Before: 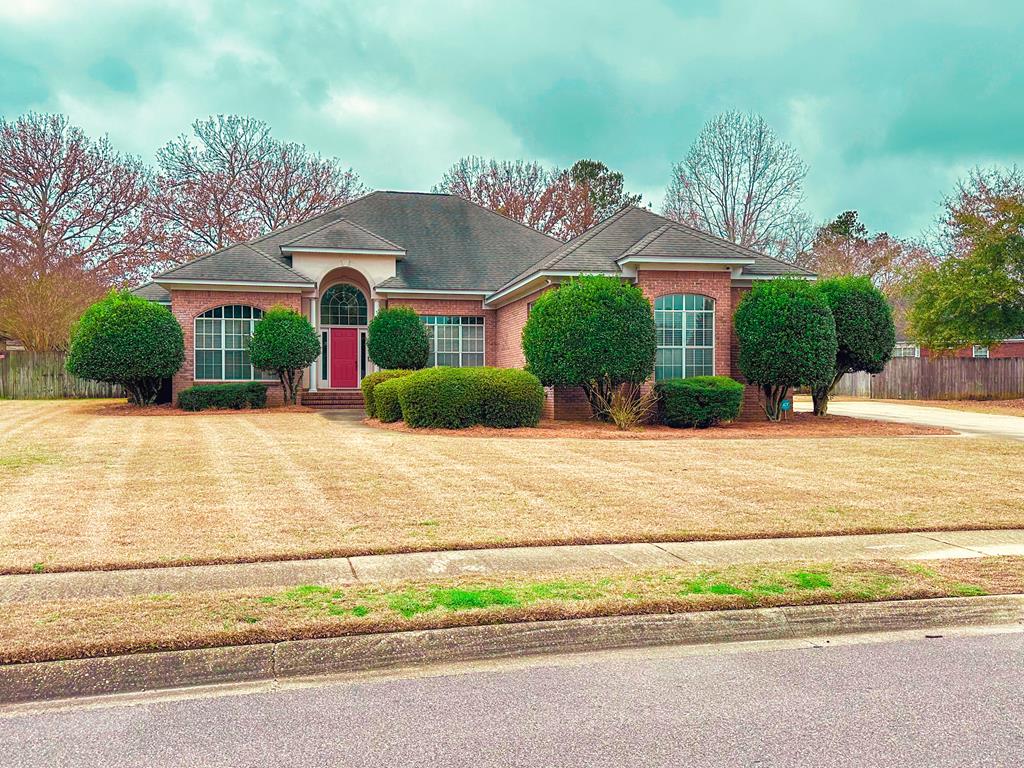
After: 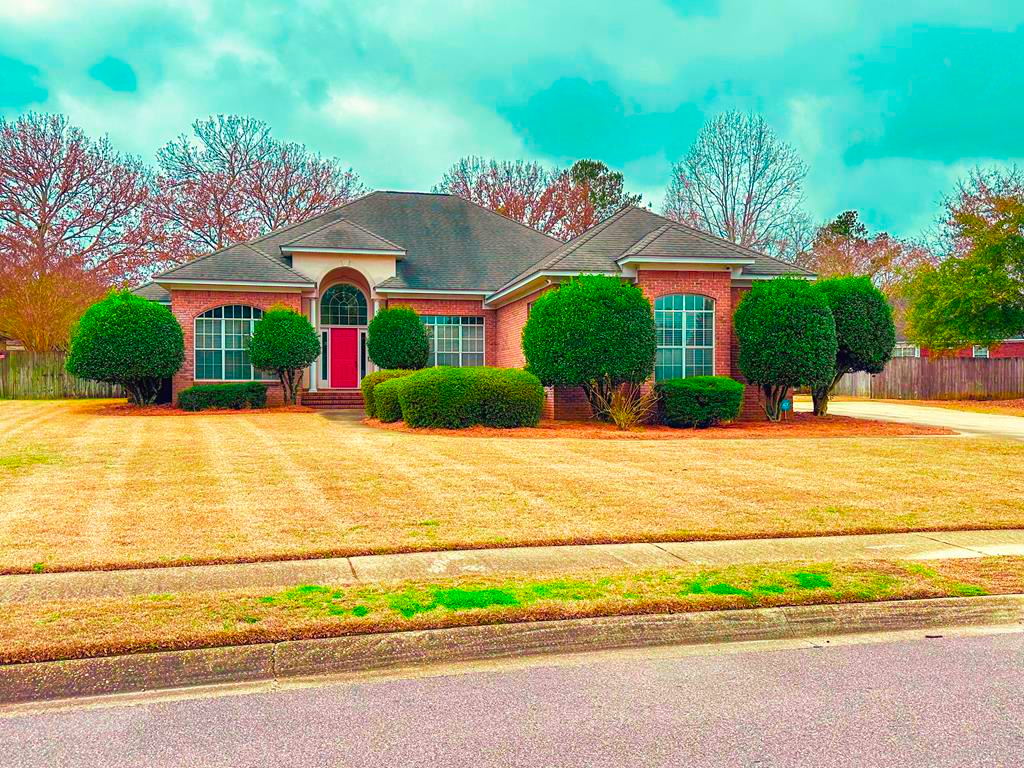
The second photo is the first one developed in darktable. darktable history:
color correction: highlights b* 0.005, saturation 1.82
